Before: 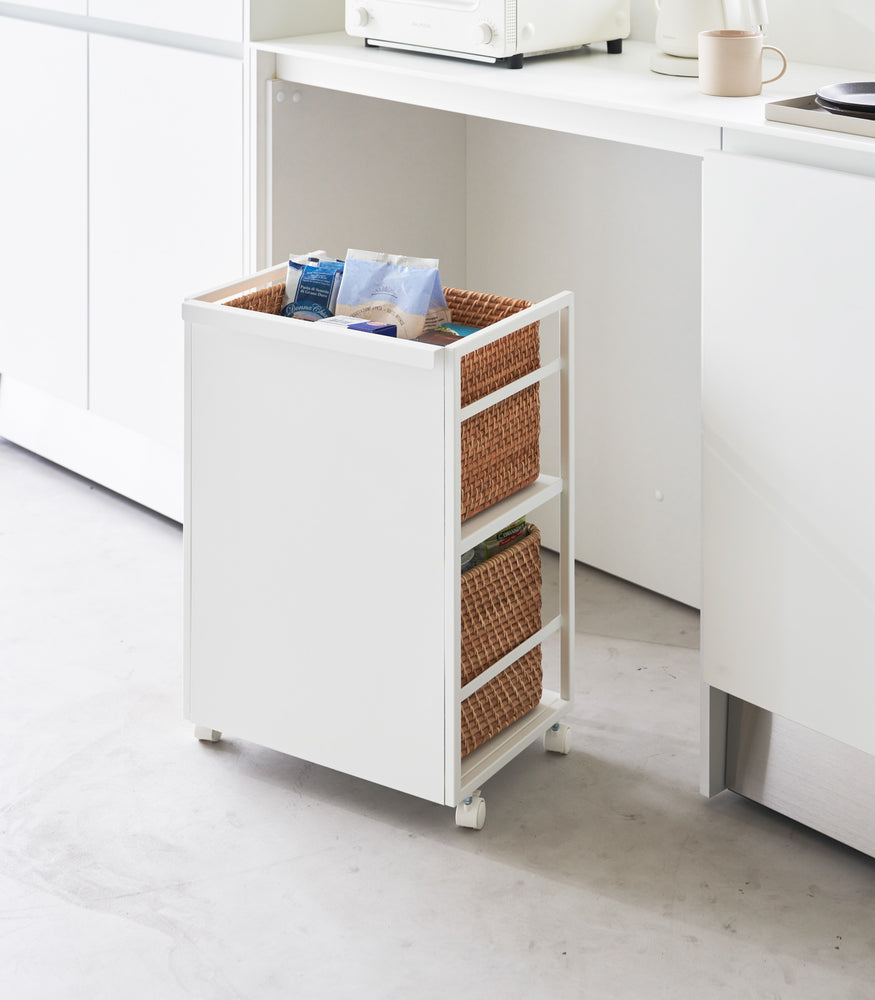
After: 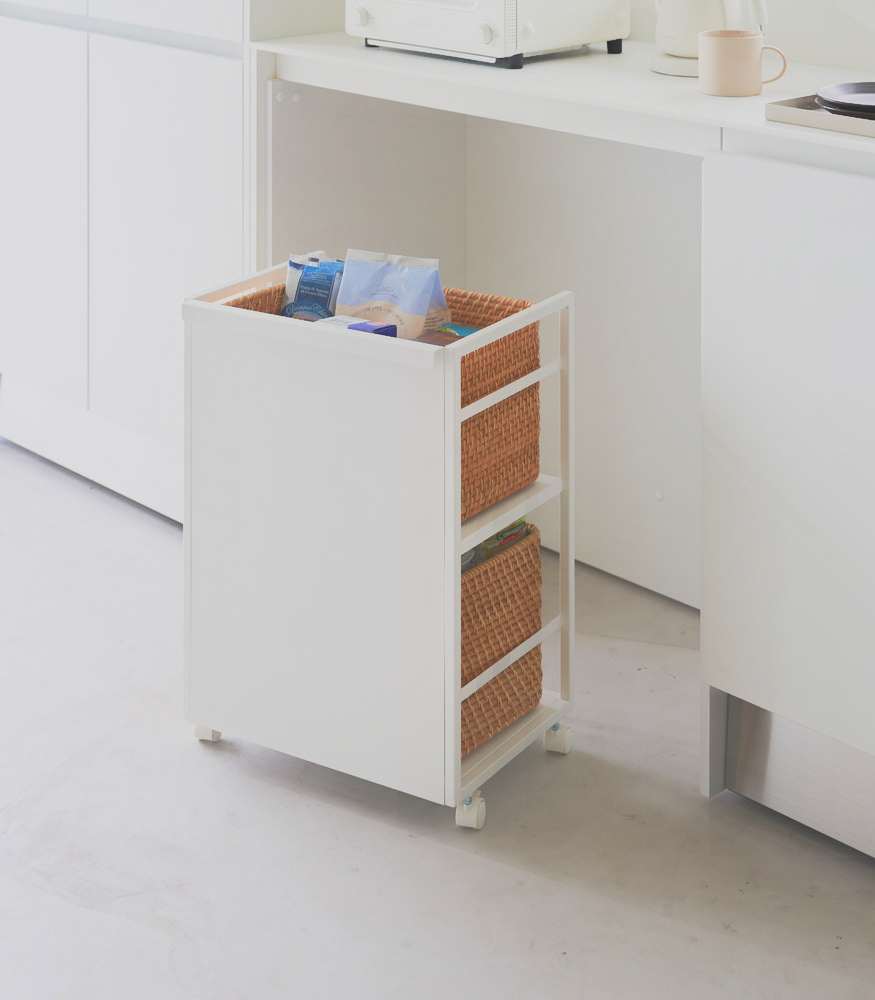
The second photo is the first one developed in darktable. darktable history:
contrast equalizer: octaves 7, y [[0.6 ×6], [0.55 ×6], [0 ×6], [0 ×6], [0 ×6]], mix -1
contrast brightness saturation: contrast -0.19, saturation 0.19
